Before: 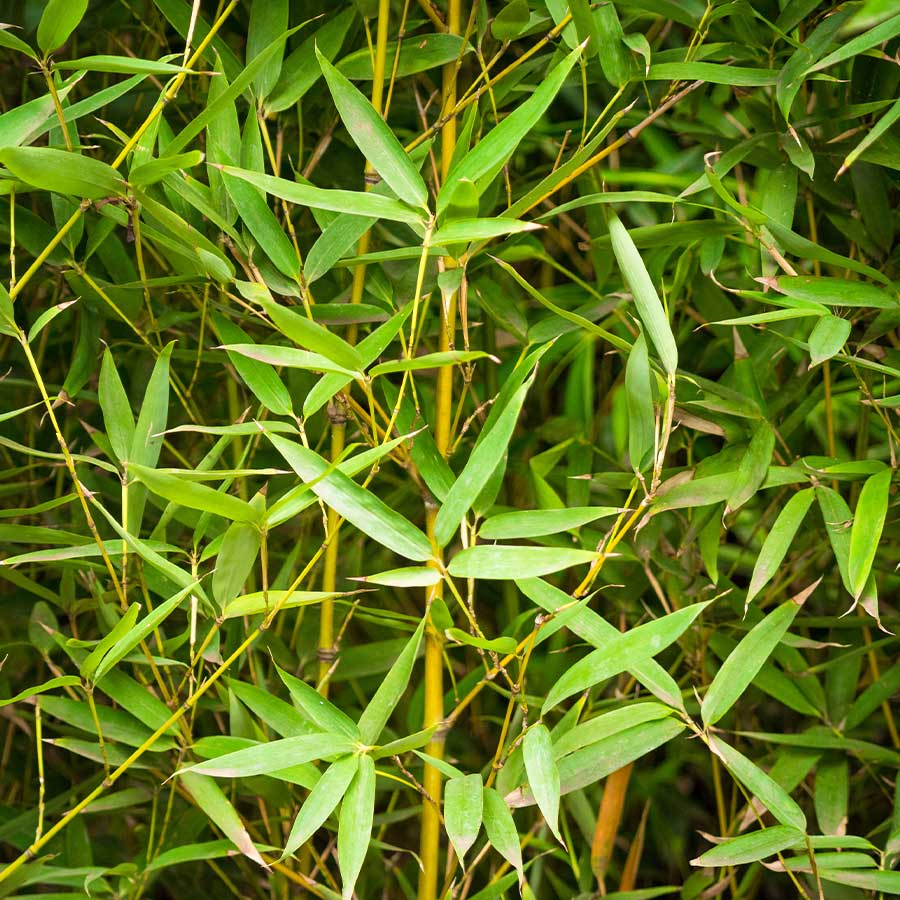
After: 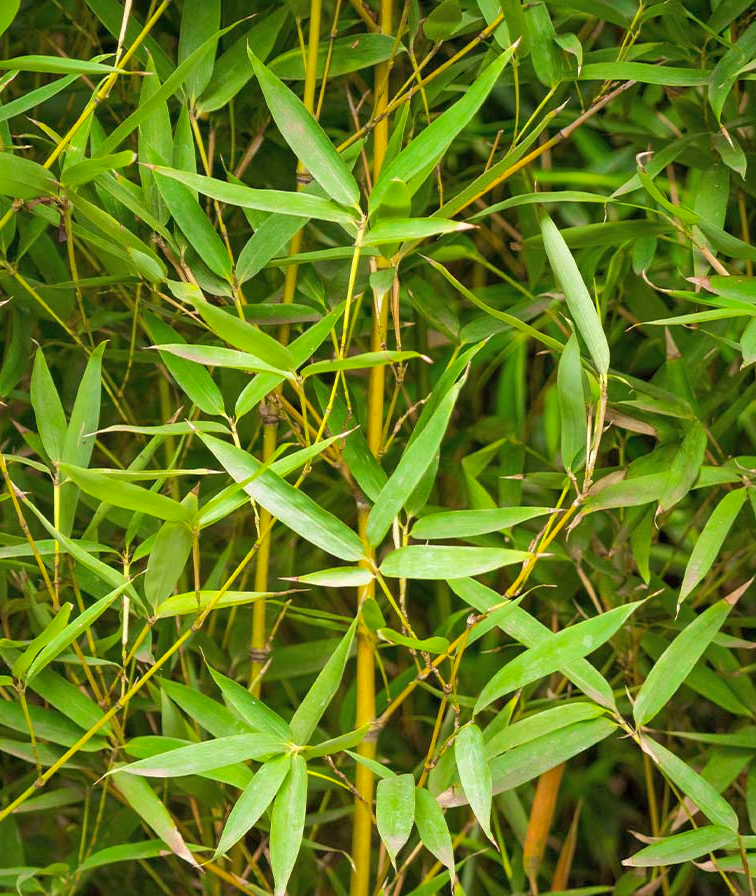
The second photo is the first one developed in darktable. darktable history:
crop: left 7.598%, right 7.873%
shadows and highlights: on, module defaults
